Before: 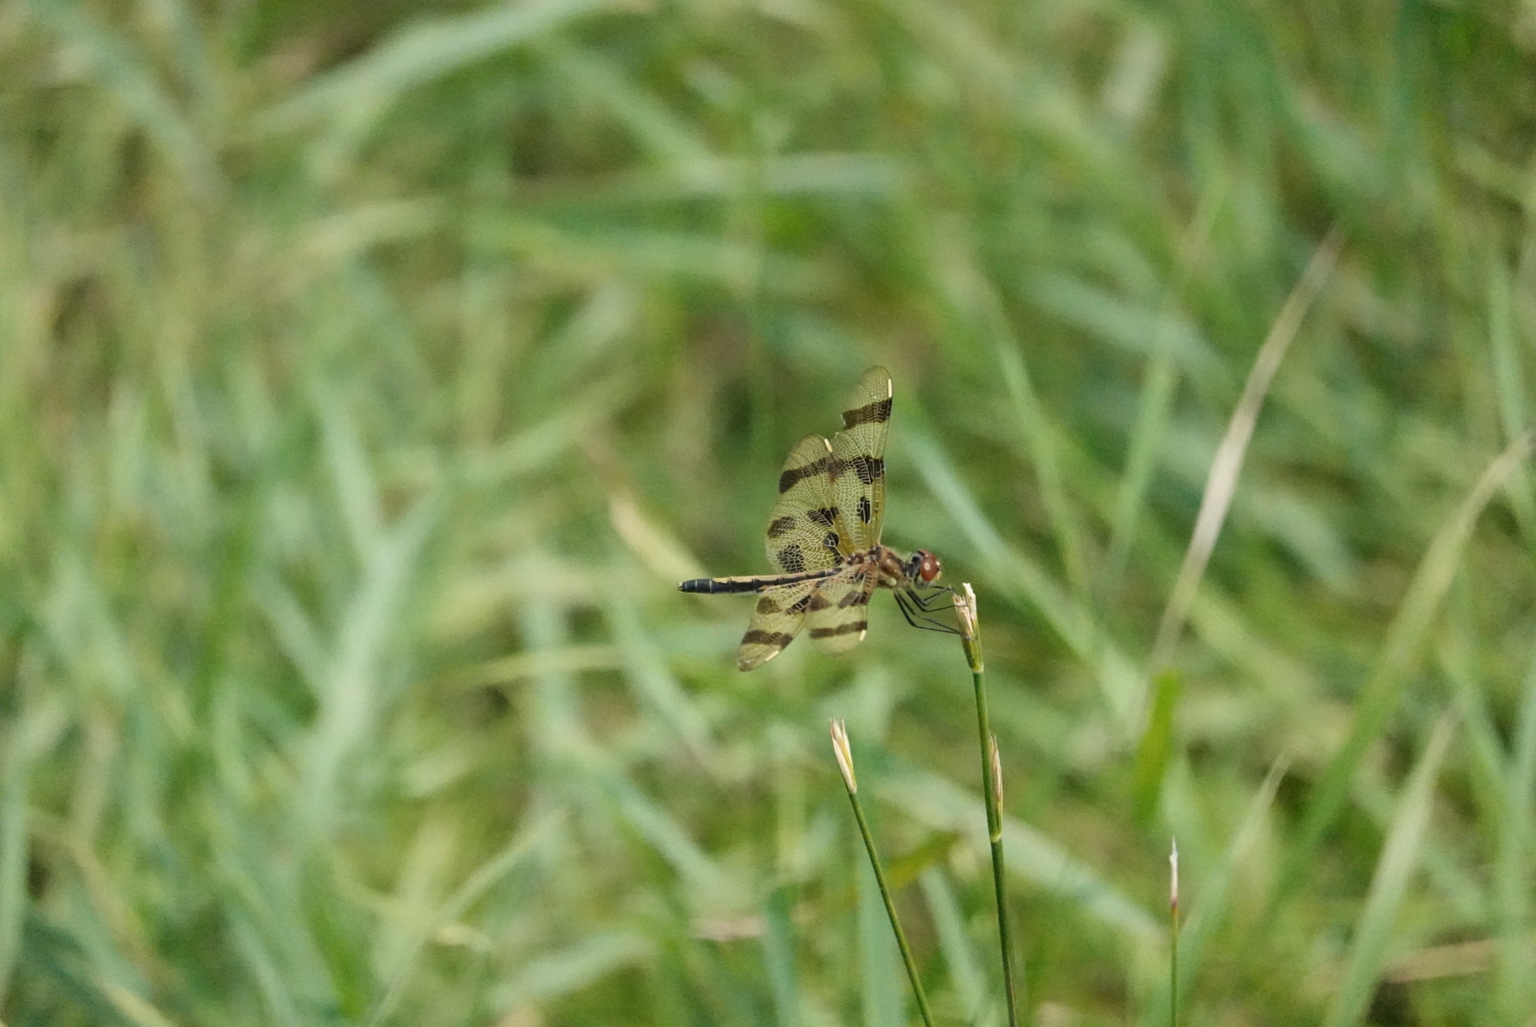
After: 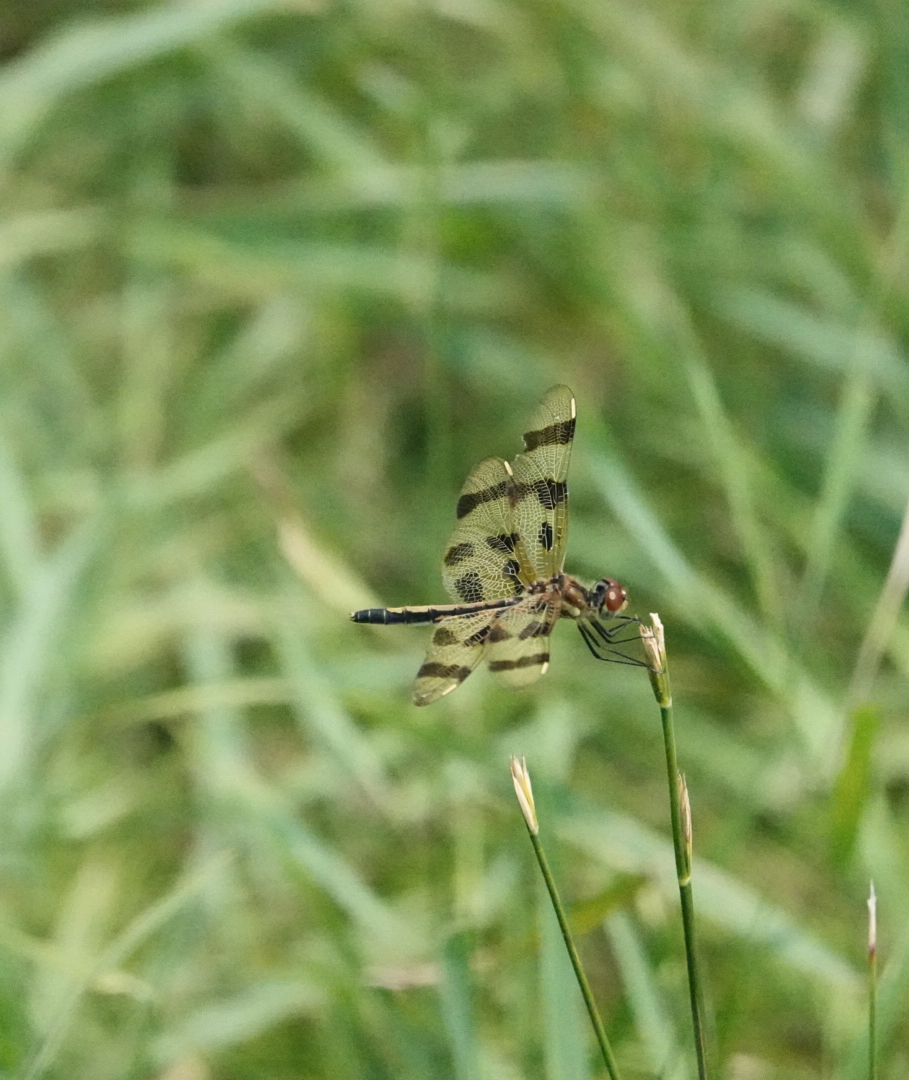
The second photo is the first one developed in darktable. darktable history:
color balance: mode lift, gamma, gain (sRGB), lift [1, 1, 1.022, 1.026]
crop and rotate: left 22.516%, right 21.234%
contrast brightness saturation: contrast 0.14
